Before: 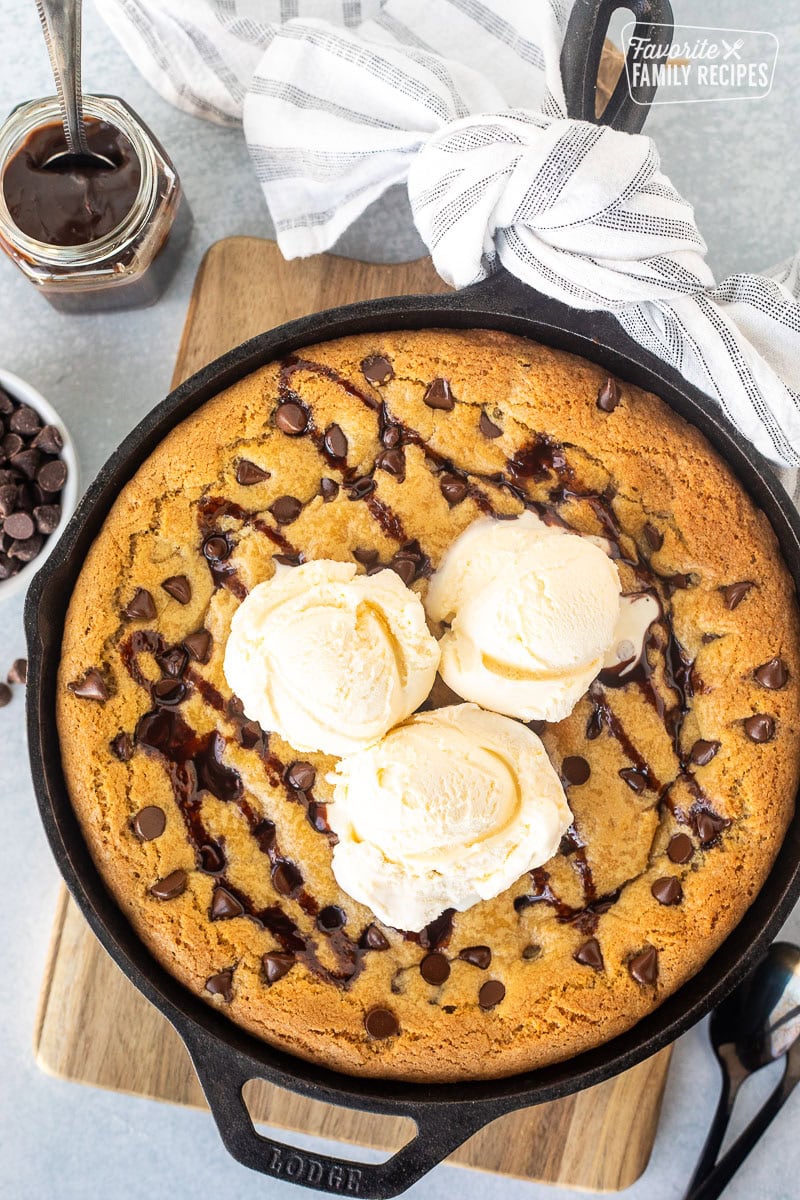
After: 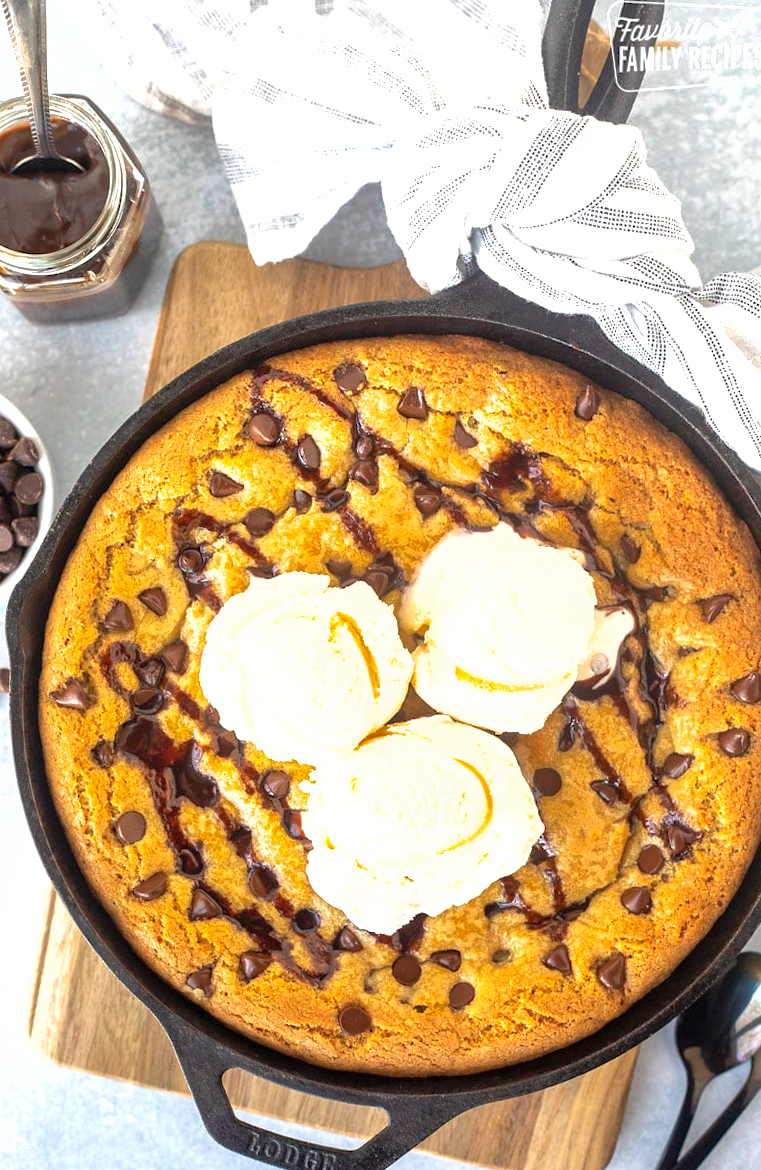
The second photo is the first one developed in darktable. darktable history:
exposure: exposure 0.6 EV, compensate highlight preservation false
rotate and perspective: rotation 0.074°, lens shift (vertical) 0.096, lens shift (horizontal) -0.041, crop left 0.043, crop right 0.952, crop top 0.024, crop bottom 0.979
shadows and highlights: on, module defaults
